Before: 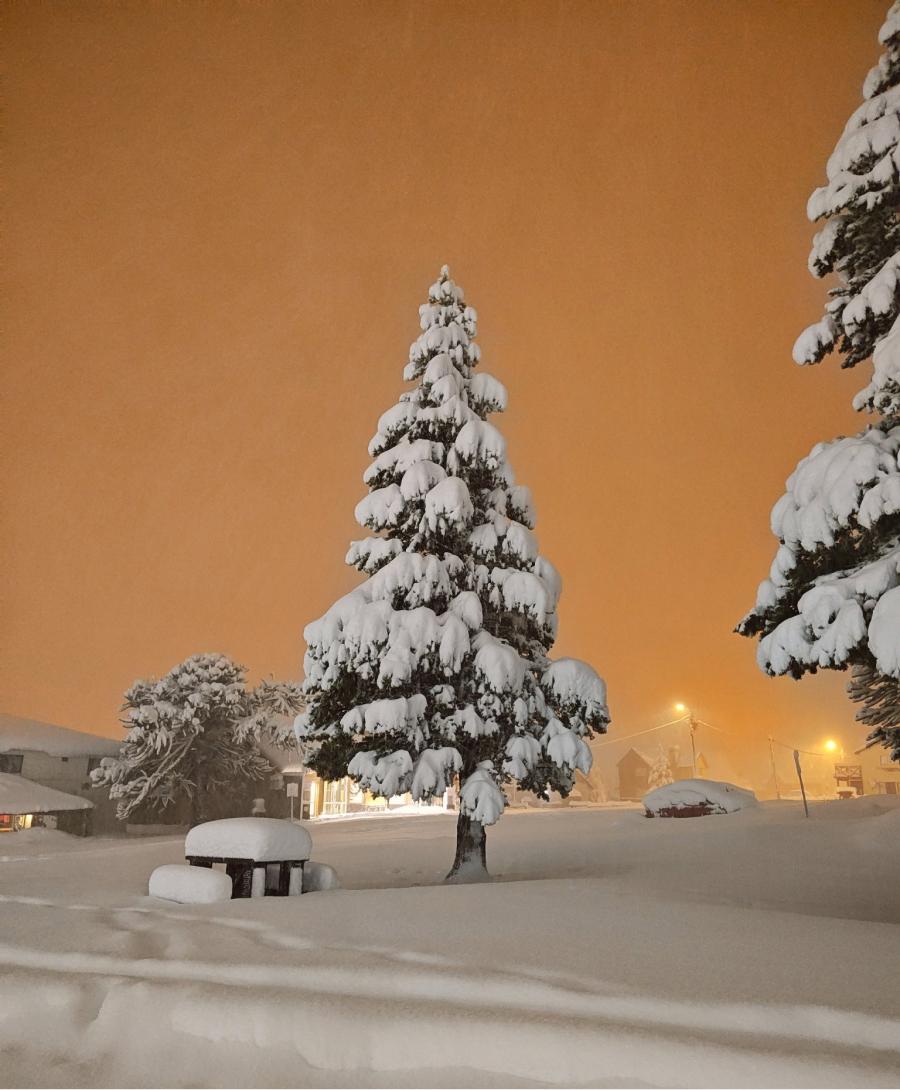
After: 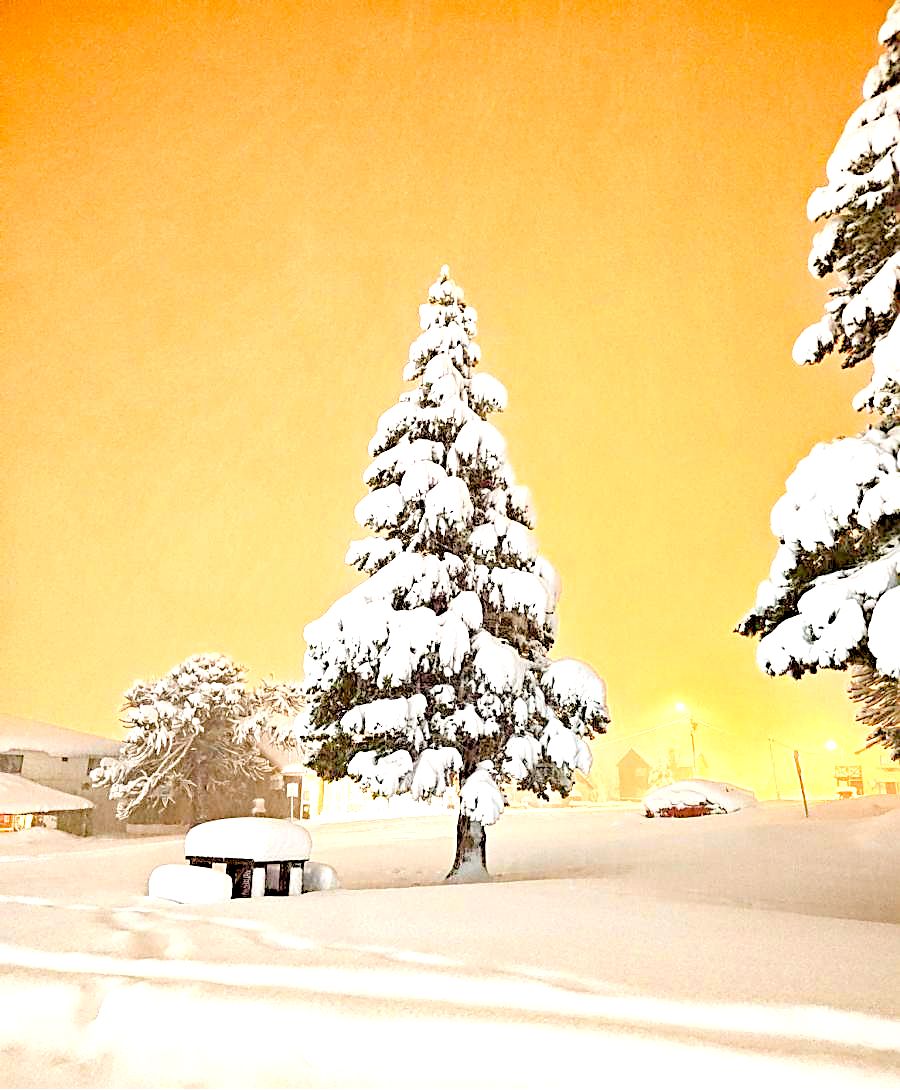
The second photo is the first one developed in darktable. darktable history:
levels: levels [0.036, 0.364, 0.827]
sharpen: on, module defaults
color balance rgb: global offset › luminance -1.034%, perceptual saturation grading › global saturation -0.076%, perceptual saturation grading › highlights -8.502%, perceptual saturation grading › mid-tones 18.137%, perceptual saturation grading › shadows 28.539%, global vibrance 3.31%
haze removal: on, module defaults
exposure: black level correction 0, exposure 1.199 EV, compensate highlight preservation false
